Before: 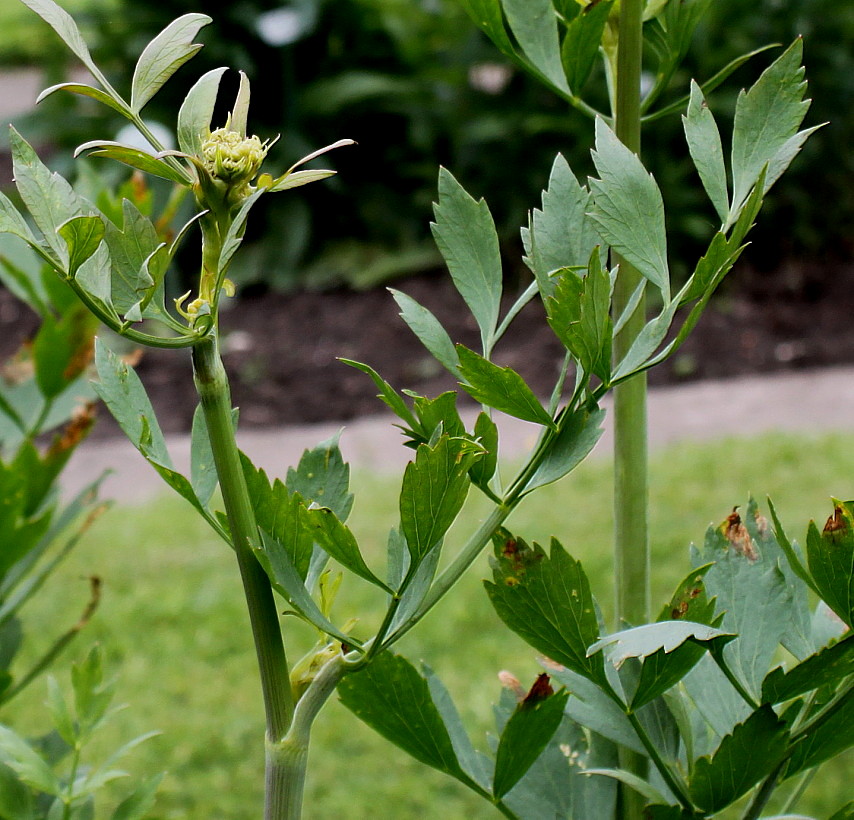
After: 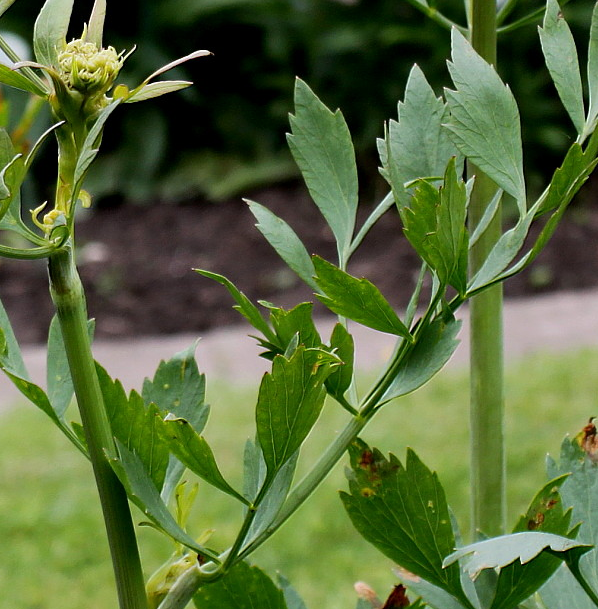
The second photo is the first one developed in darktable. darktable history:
crop and rotate: left 16.902%, top 10.915%, right 13.045%, bottom 14.702%
